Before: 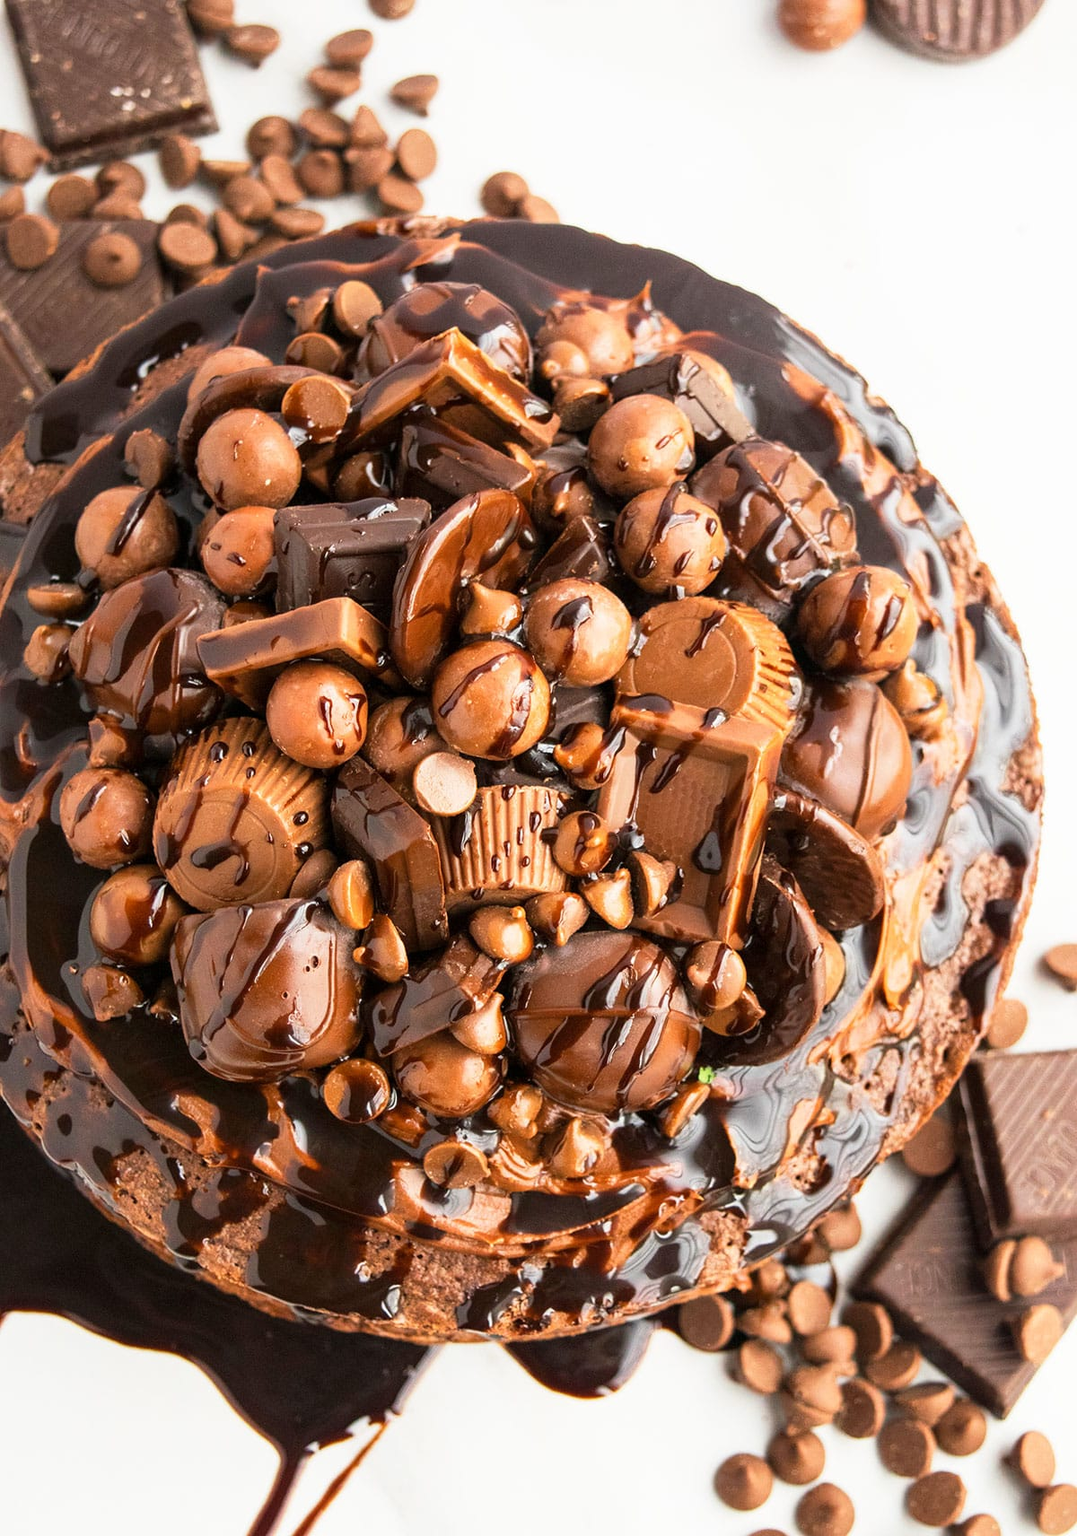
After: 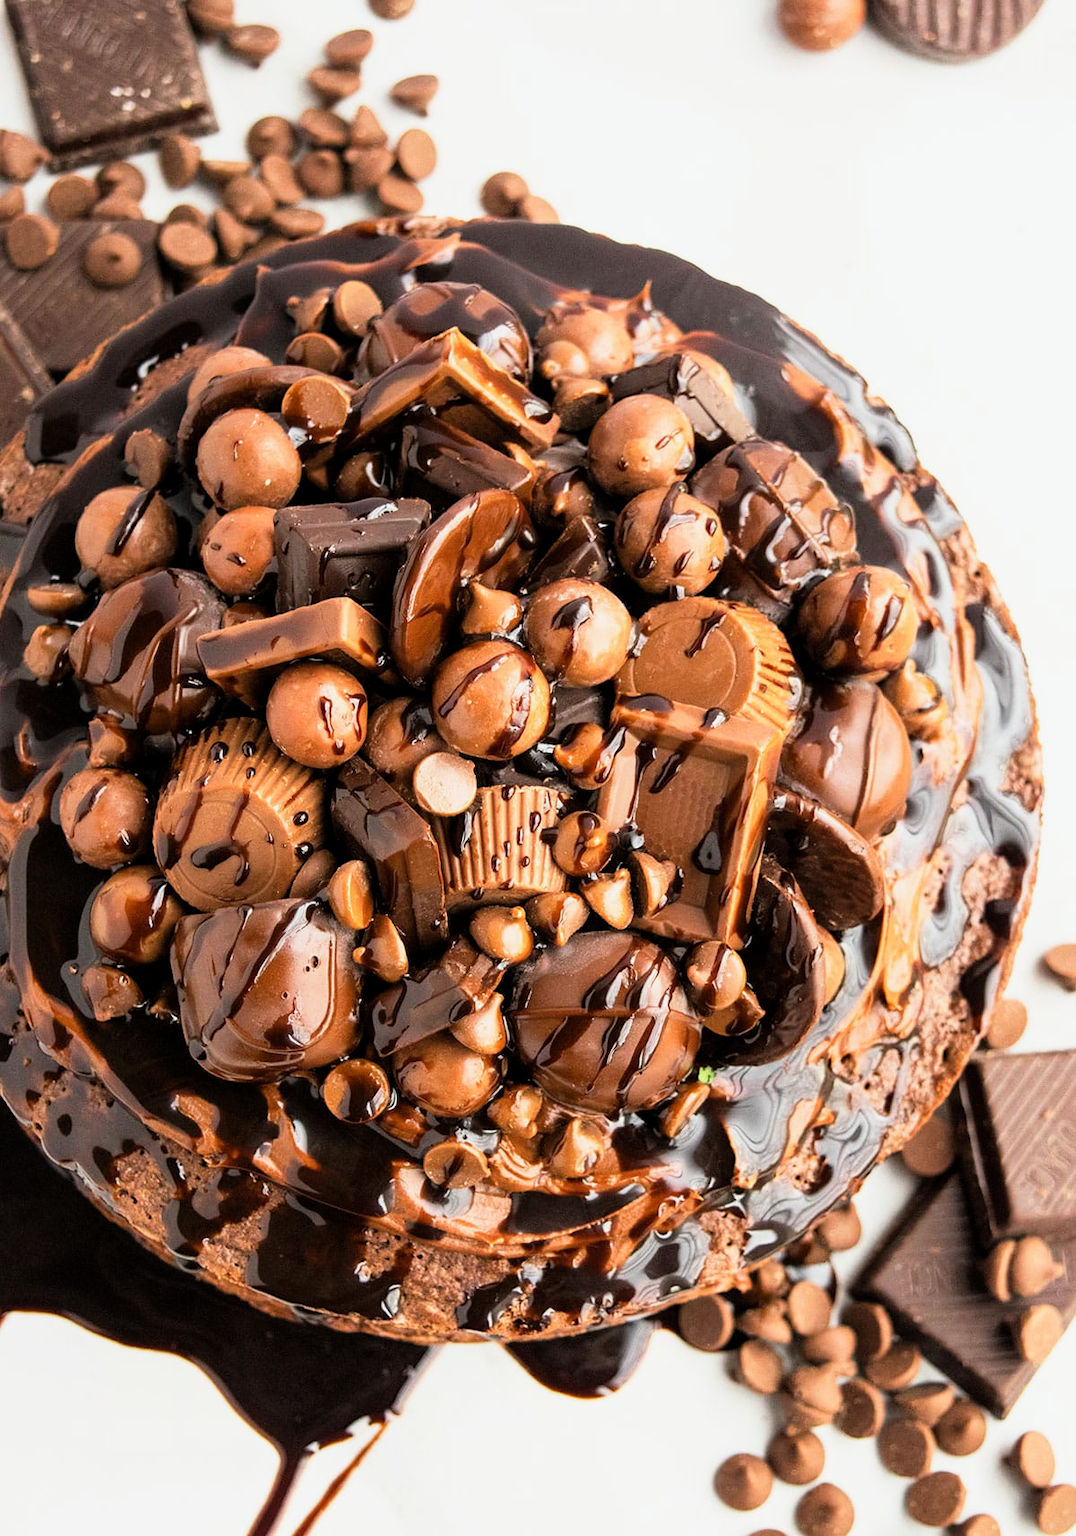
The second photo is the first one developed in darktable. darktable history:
color correction: highlights a* -0.314, highlights b* -0.106
filmic rgb: black relative exposure -12.12 EV, white relative exposure 2.81 EV, target black luminance 0%, hardness 8.04, latitude 70.82%, contrast 1.139, highlights saturation mix 11.41%, shadows ↔ highlights balance -0.386%
